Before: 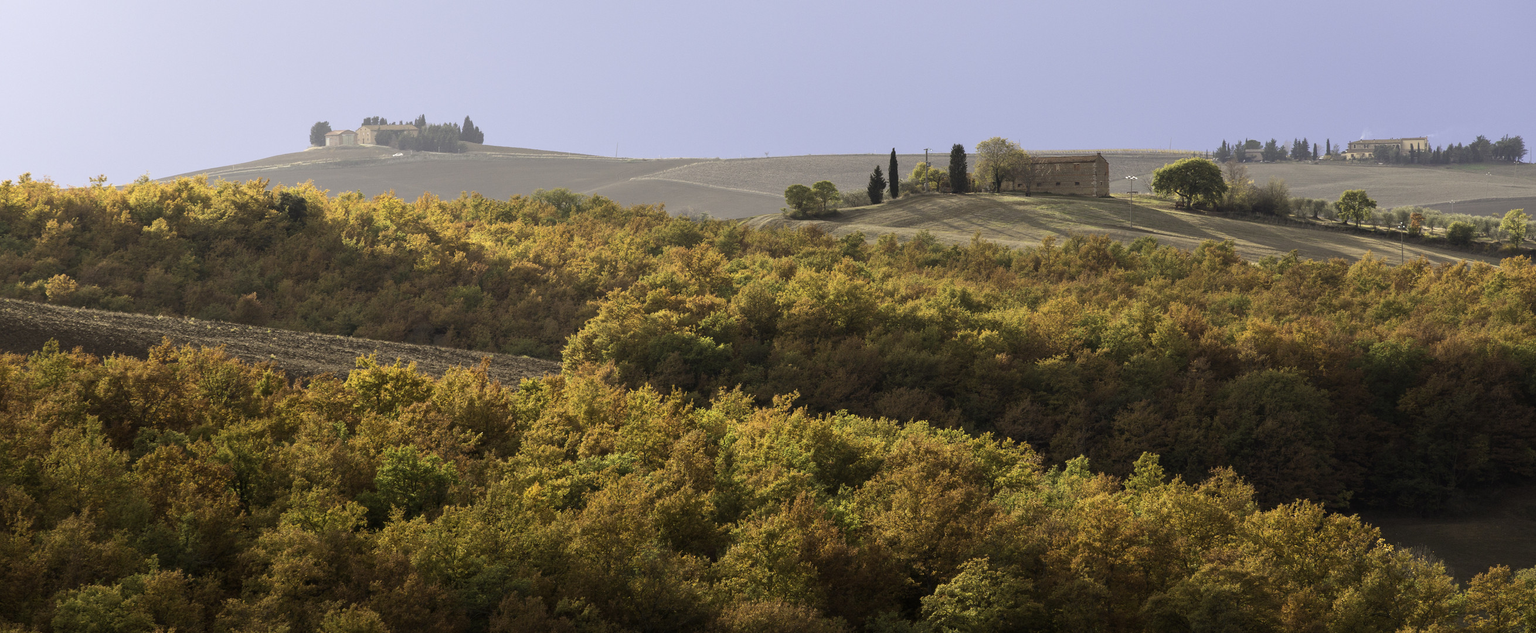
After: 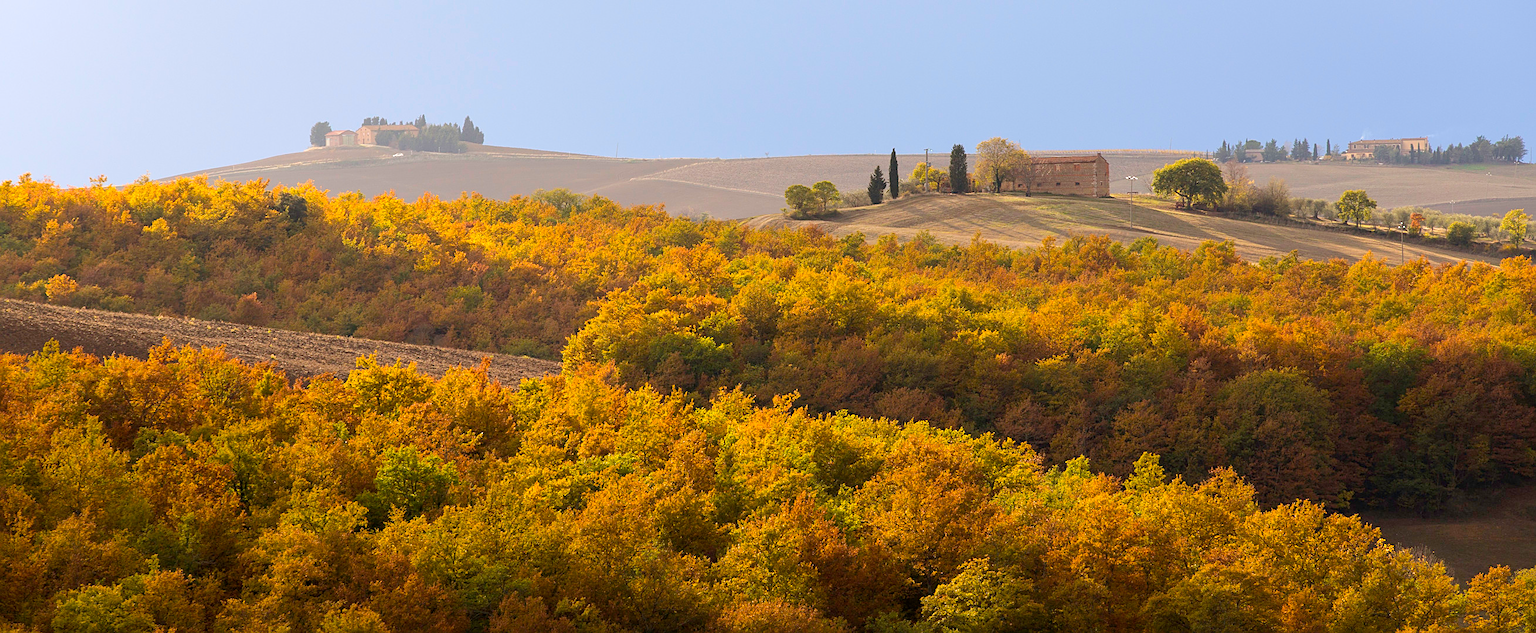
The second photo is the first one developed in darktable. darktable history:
color balance rgb: perceptual saturation grading › global saturation 25%, perceptual brilliance grading › mid-tones 10%, perceptual brilliance grading › shadows 15%, global vibrance 20%
sharpen: on, module defaults
